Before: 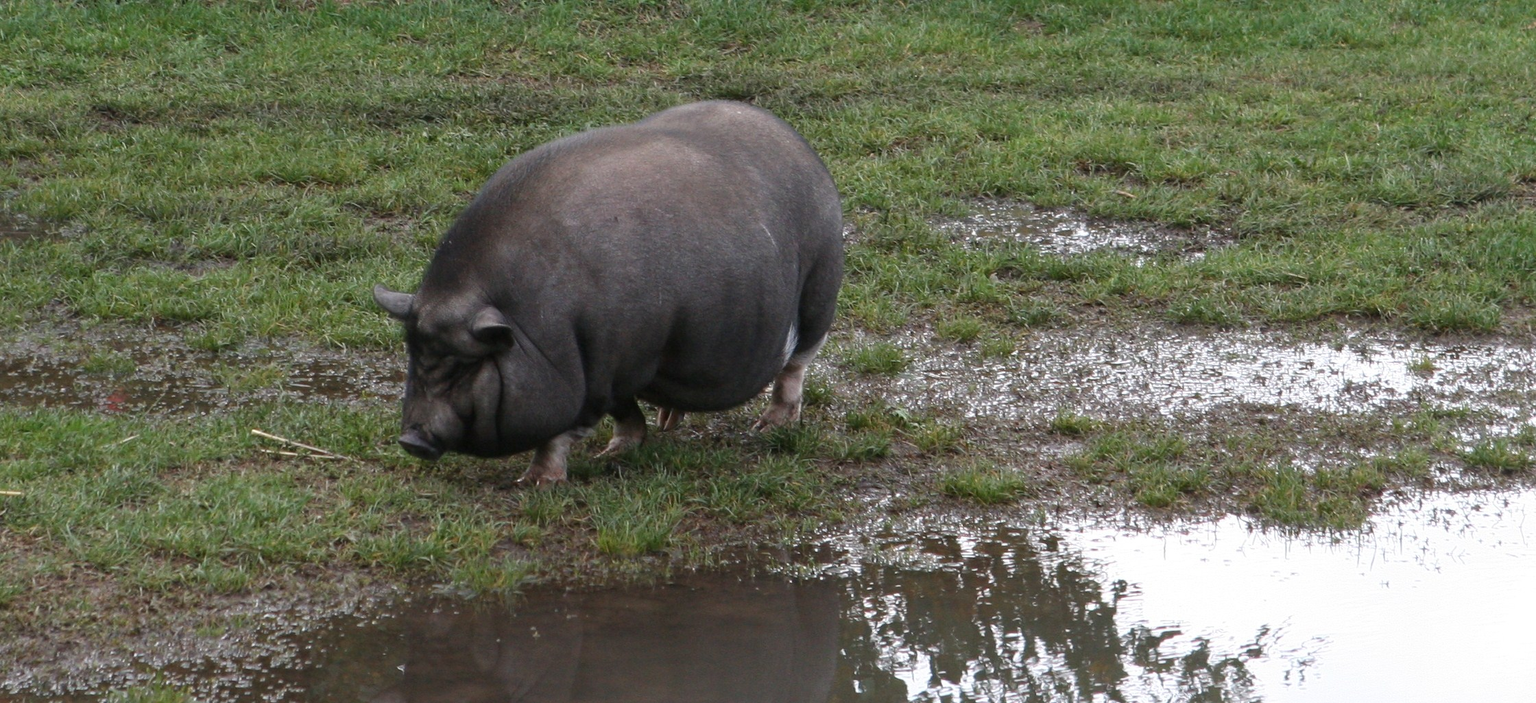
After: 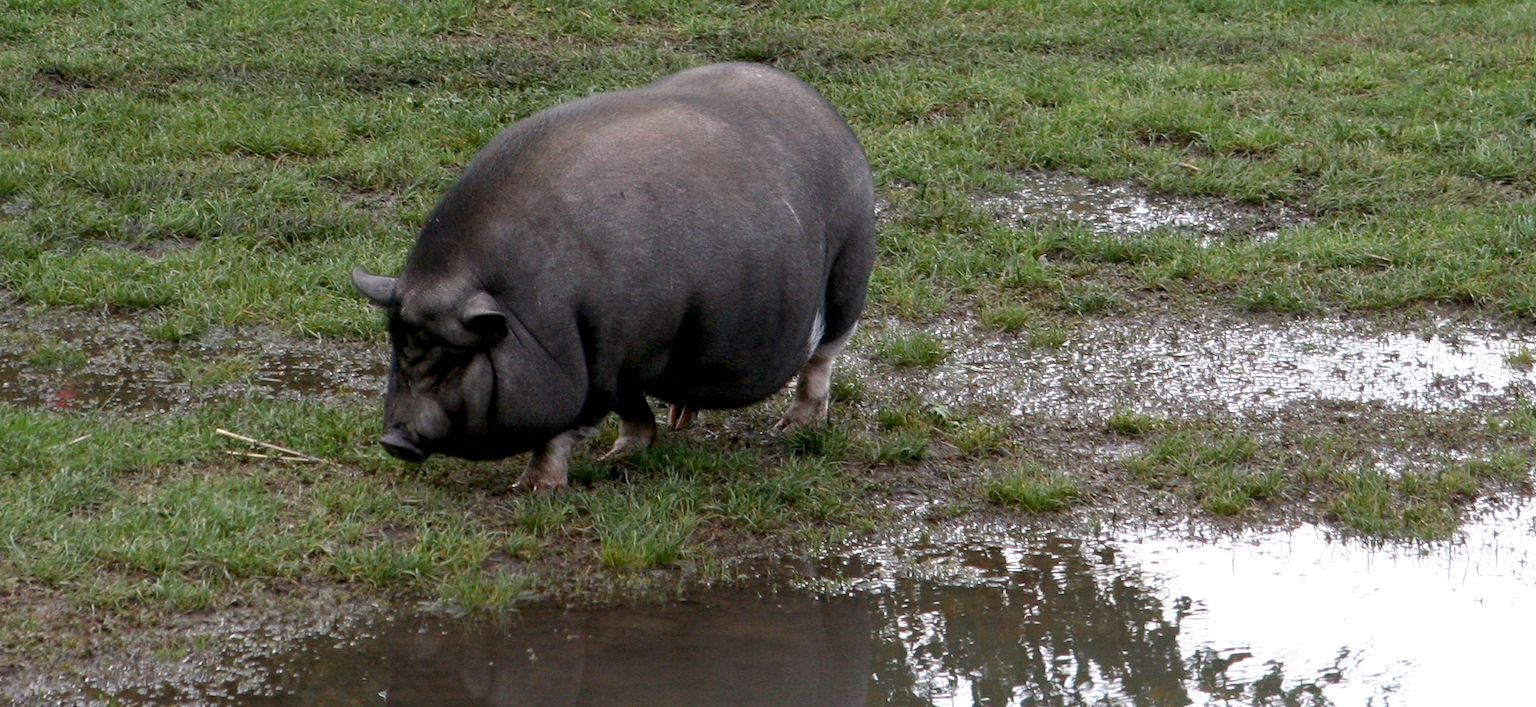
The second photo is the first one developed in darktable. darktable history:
crop: left 3.761%, top 6.35%, right 6.418%, bottom 3.233%
exposure: black level correction 0.009, exposure 0.111 EV, compensate highlight preservation false
